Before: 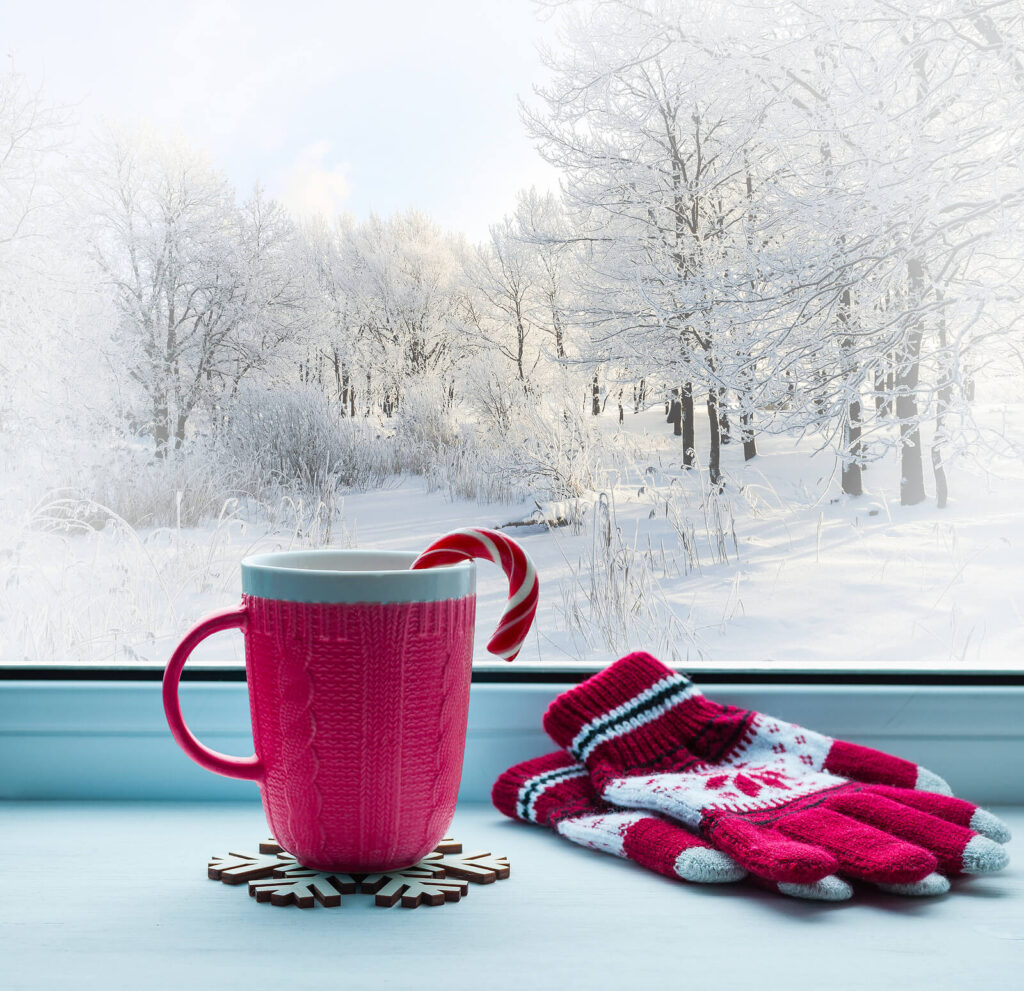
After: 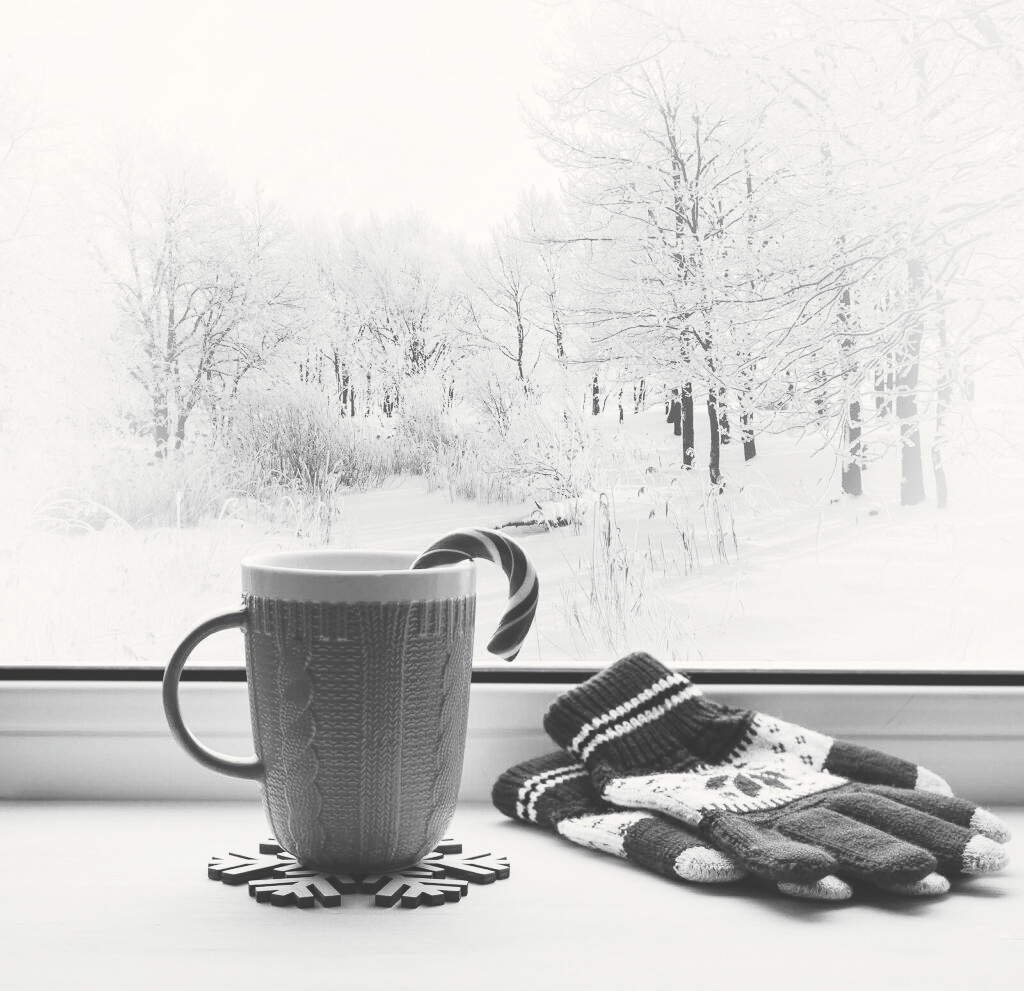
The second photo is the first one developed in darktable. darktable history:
tone curve: curves: ch0 [(0, 0) (0.003, 0.203) (0.011, 0.203) (0.025, 0.21) (0.044, 0.22) (0.069, 0.231) (0.1, 0.243) (0.136, 0.255) (0.177, 0.277) (0.224, 0.305) (0.277, 0.346) (0.335, 0.412) (0.399, 0.492) (0.468, 0.571) (0.543, 0.658) (0.623, 0.75) (0.709, 0.837) (0.801, 0.905) (0.898, 0.955) (1, 1)], preserve colors none
color look up table: target L [94.45, 100.65, 100, 86.7, 75.88, 74.05, 61.19, 57.48, 44.82, 37.82, 31.03, 3.967, 200.91, 84.56, 80.97, 75.52, 65.99, 58.38, 60.17, 64.36, 55.02, 56.32, 37.41, 33.46, 21.71, 100, 85.98, 76.61, 78.07, 76.61, 81.69, 58.64, 59.79, 82.05, 67, 47.64, 75.15, 36.85, 44, 26.21, 26.65, 94.45, 85.98, 84.56, 63.22, 71.1, 68.12, 38.24, 43.19], target a [-0.291, 0.001, -0.652, -0.003, -0.001, 0, 0.001, 0 ×4, -0.091, 0, -0.001, -0.001, 0, 0.001, 0.001, 0, 0, 0.001, 0, 0, 0, -0.001, -0.652, -0.102, -0.002 ×4, 0 ×5, -0.002, 0.001, 0, -0.001, 0, -0.291, -0.102, -0.001, 0 ×5], target b [3.645, -0.003, 8.393, 0.025, 0.004, 0.003, -0.004, 0.003, 0.002, 0.002, 0.002, 1.121, -0.001, 0.003, 0.003, 0.003, -0.004, -0.003, 0.003, 0.003, -0.003, 0.003, -0.002, -0.002, 0.012, 8.393, 1.255, 0.025 ×4, -0.003, 0.003, 0.002, 0.003, 0.003, 0.025, -0.002, -0.003, 0.012, 0.002, 3.645, 1.255, 0.003, -0.003, 0.003, 0.003, 0.002, 0.002], num patches 49
